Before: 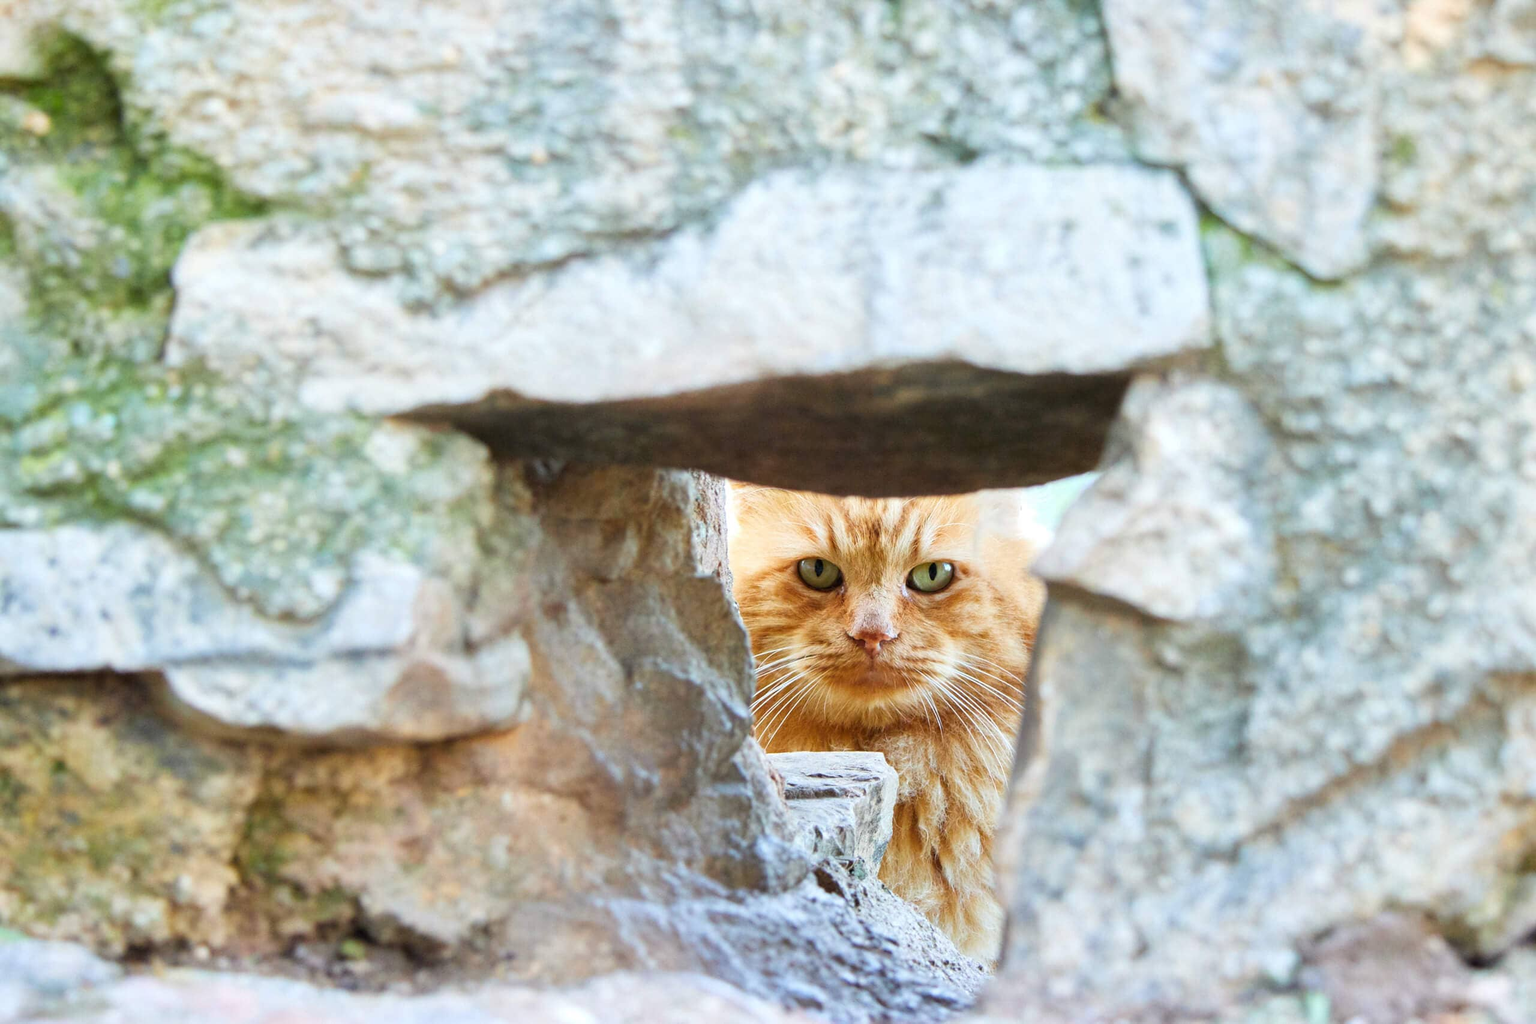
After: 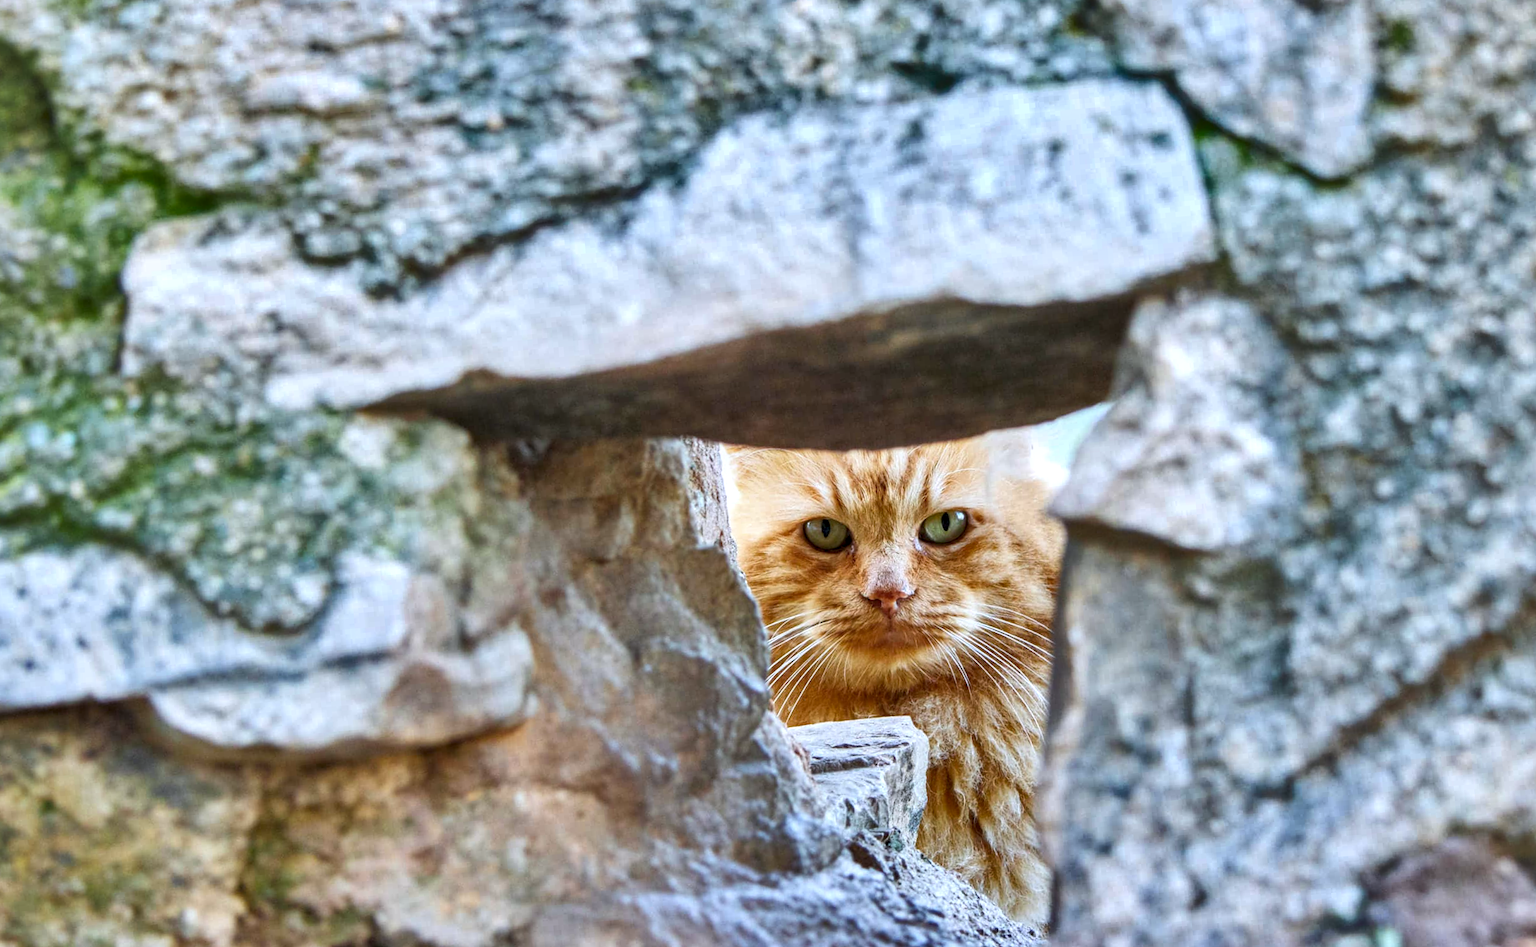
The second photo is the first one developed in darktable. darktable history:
local contrast: detail 130%
shadows and highlights: white point adjustment 0.1, highlights -70, soften with gaussian
white balance: red 0.984, blue 1.059
vignetting: fall-off start 100%, brightness 0.05, saturation 0
rotate and perspective: rotation -5°, crop left 0.05, crop right 0.952, crop top 0.11, crop bottom 0.89
